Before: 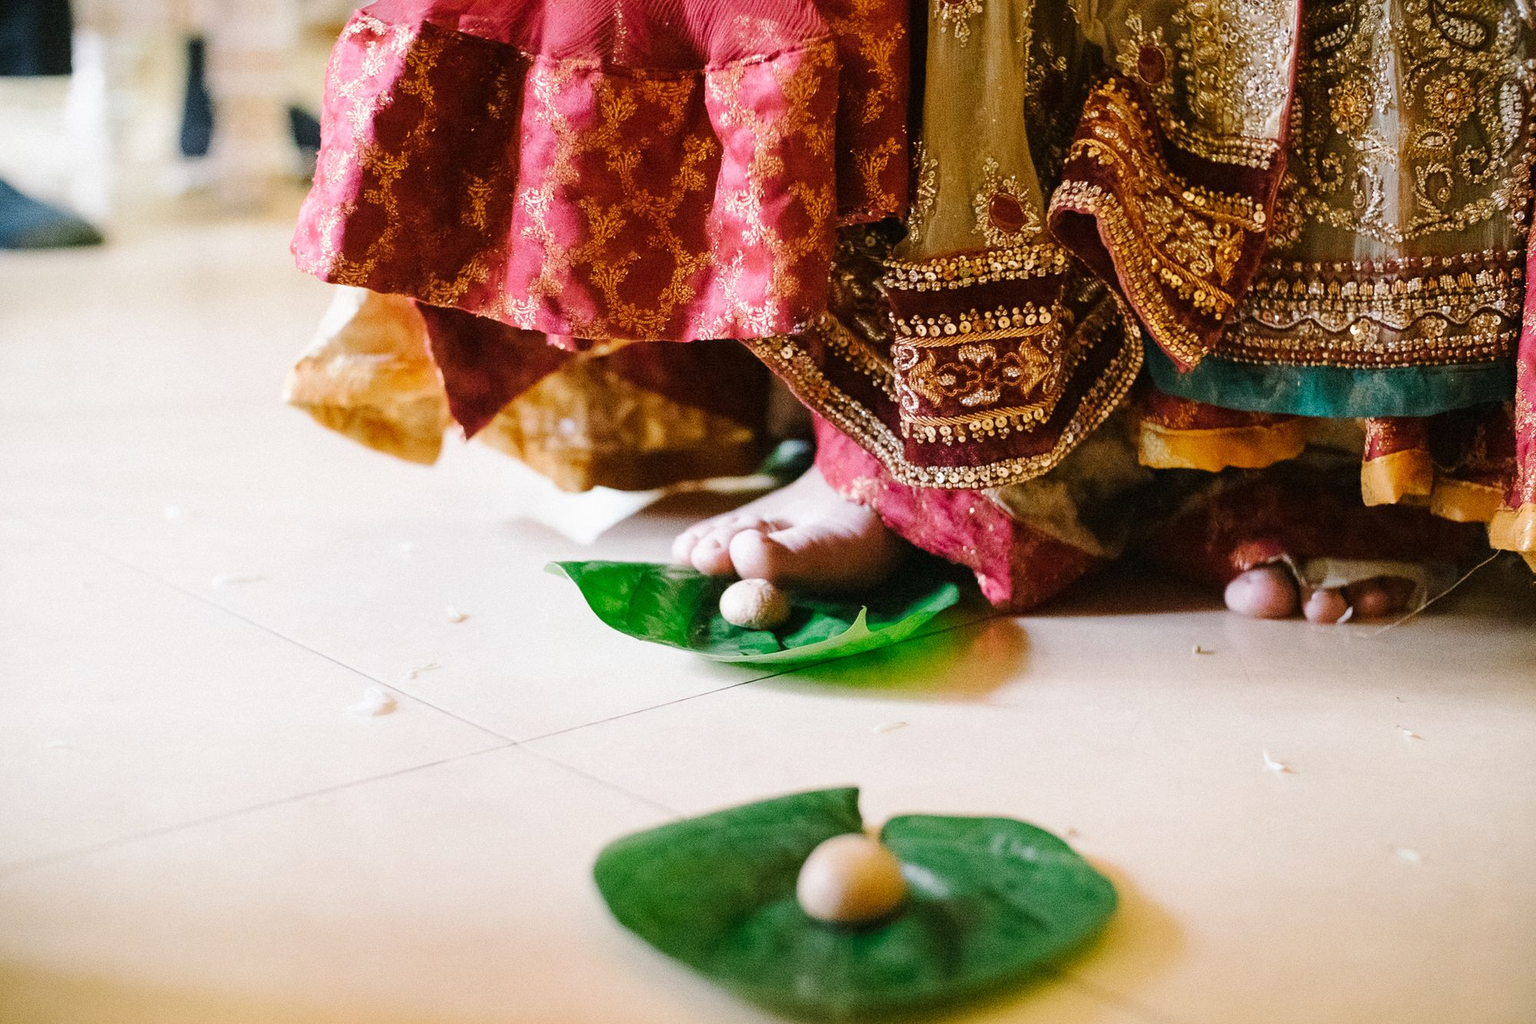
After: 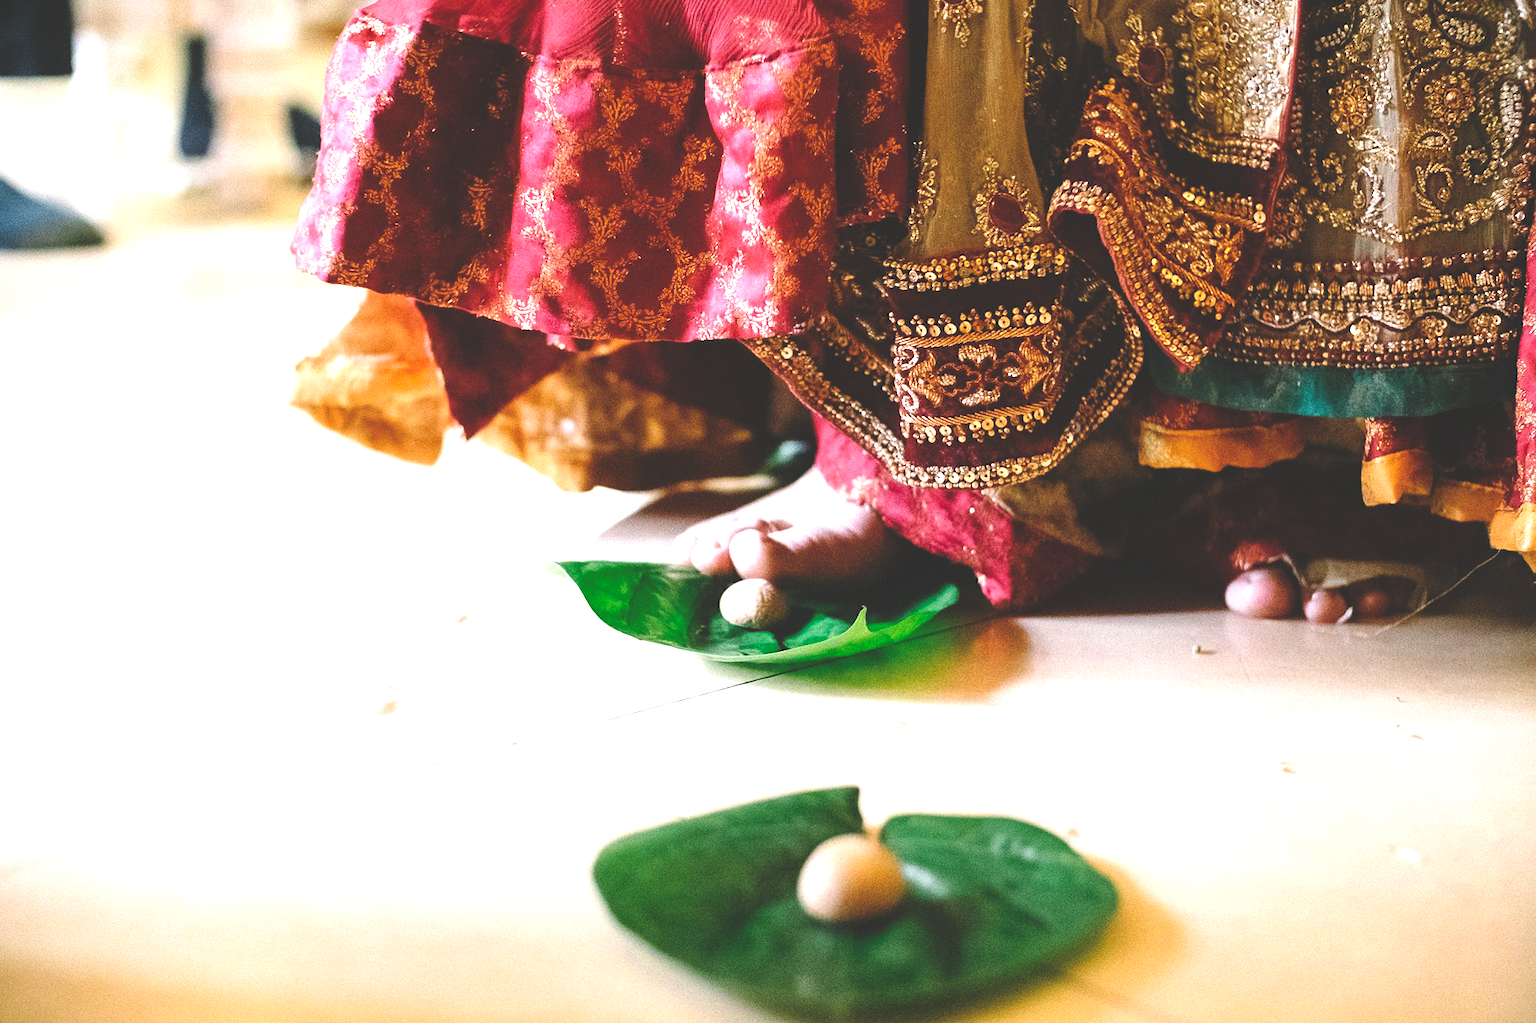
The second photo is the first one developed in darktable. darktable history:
rgb curve: curves: ch0 [(0, 0.186) (0.314, 0.284) (0.775, 0.708) (1, 1)], compensate middle gray true, preserve colors none
exposure: exposure 0.657 EV, compensate highlight preservation false
